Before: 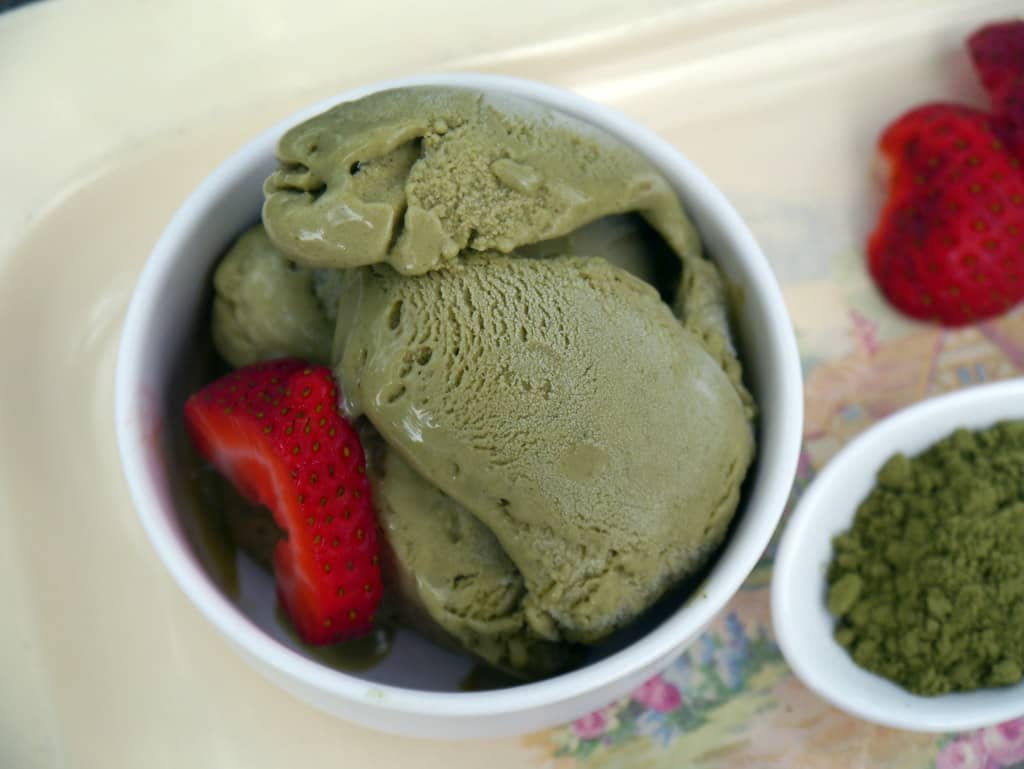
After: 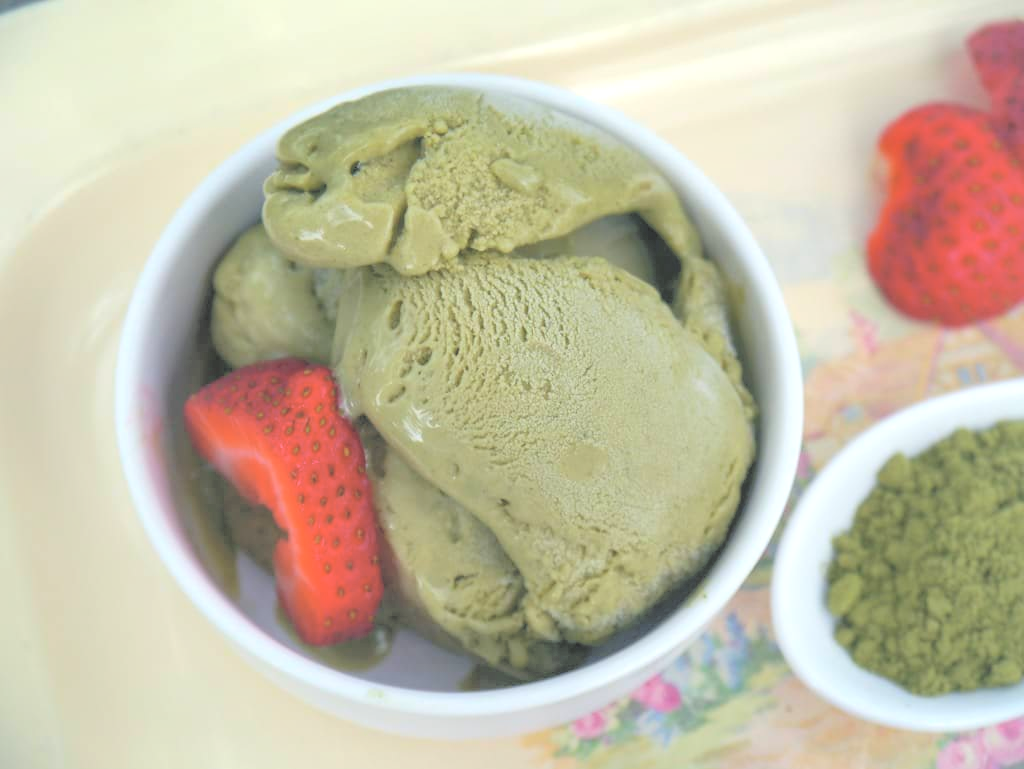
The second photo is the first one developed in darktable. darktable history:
contrast brightness saturation: brightness 0.985
shadows and highlights: on, module defaults
local contrast: on, module defaults
